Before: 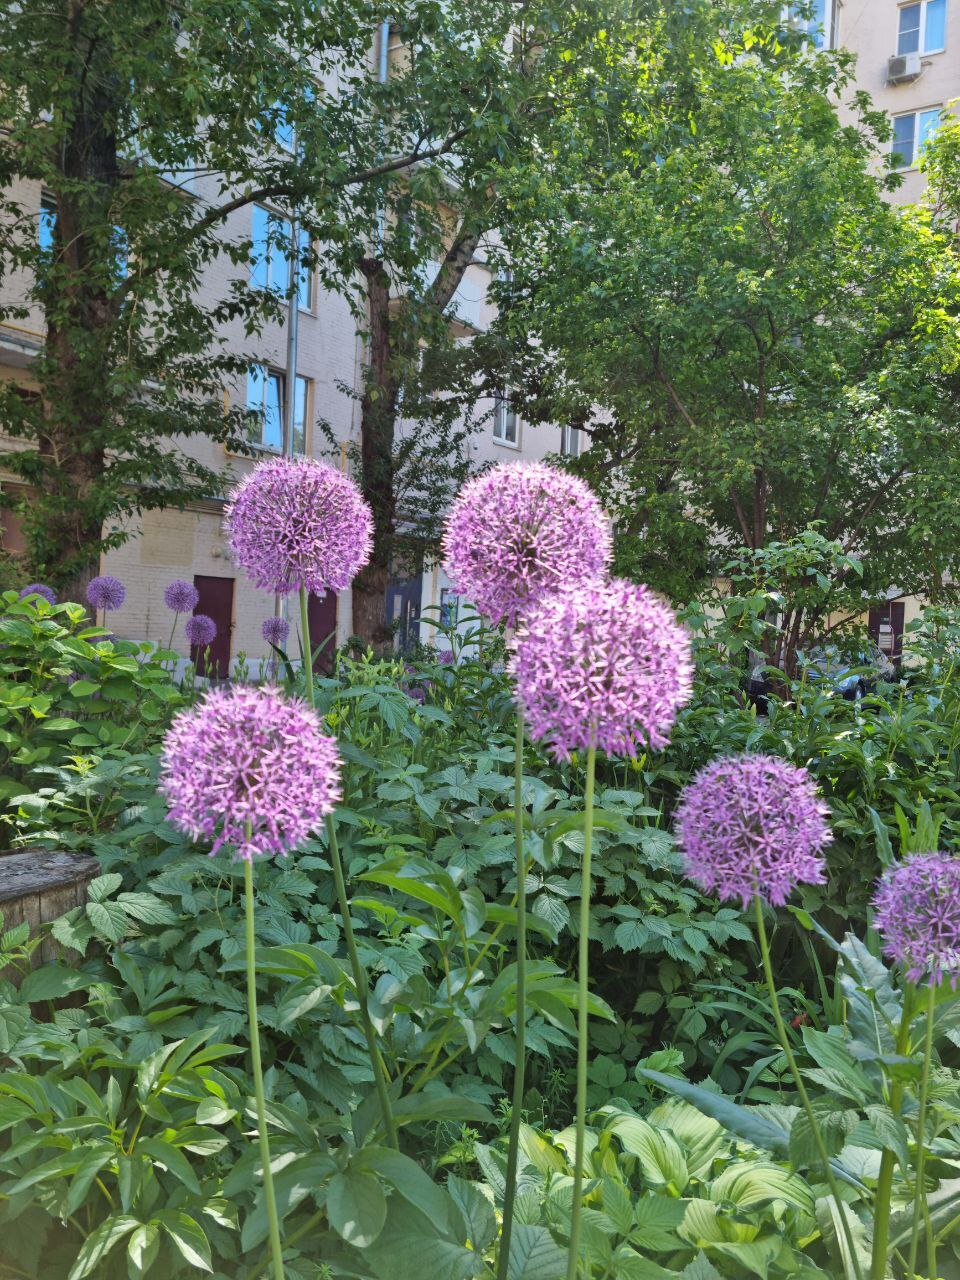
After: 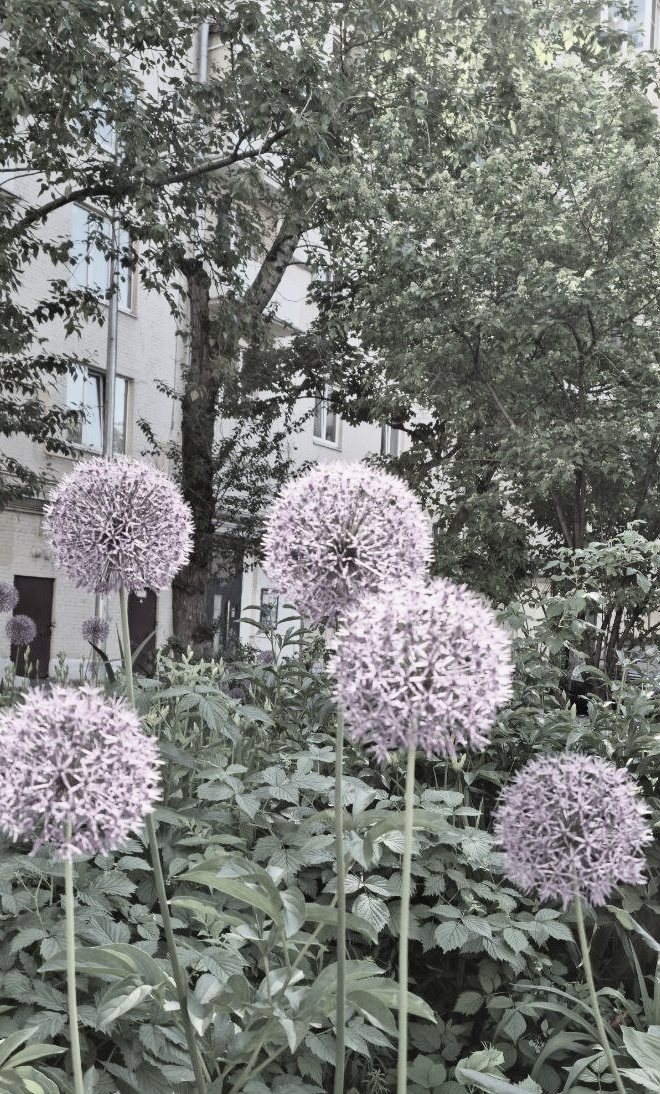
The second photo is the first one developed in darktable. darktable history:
tone curve: curves: ch0 [(0, 0) (0.091, 0.075) (0.389, 0.441) (0.696, 0.808) (0.844, 0.908) (0.909, 0.942) (1, 0.973)]; ch1 [(0, 0) (0.437, 0.404) (0.48, 0.486) (0.5, 0.5) (0.529, 0.556) (0.58, 0.606) (0.616, 0.654) (1, 1)]; ch2 [(0, 0) (0.442, 0.415) (0.5, 0.5) (0.535, 0.567) (0.585, 0.632) (1, 1)], color space Lab, independent channels
color correction: highlights b* 0.021, saturation 0.167
crop: left 18.798%, right 12.412%, bottom 14.467%
